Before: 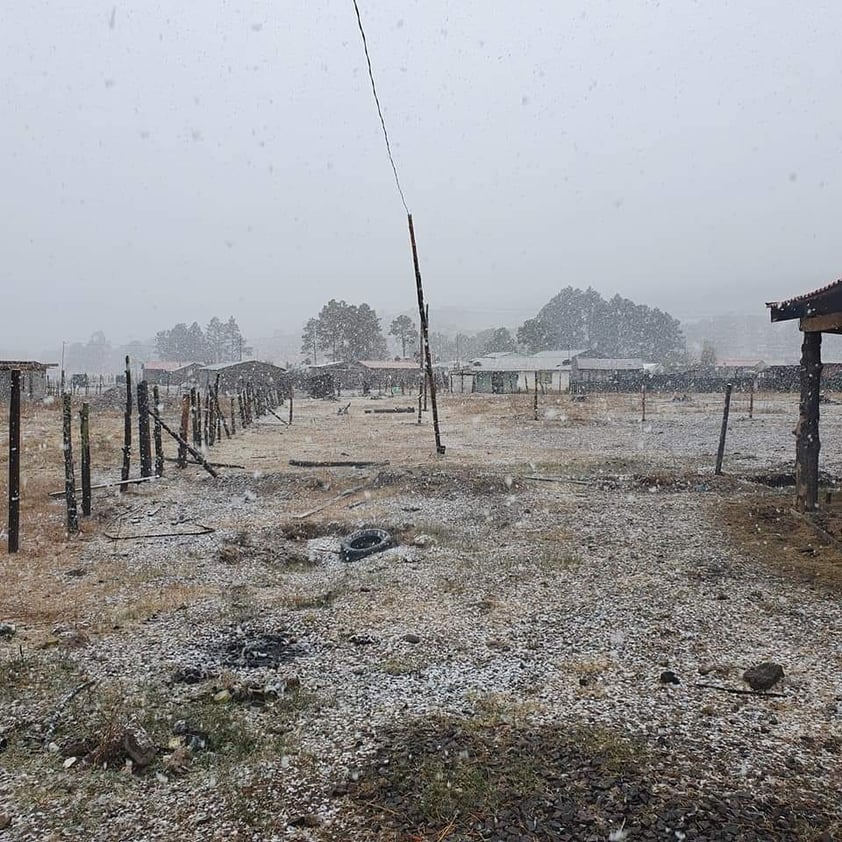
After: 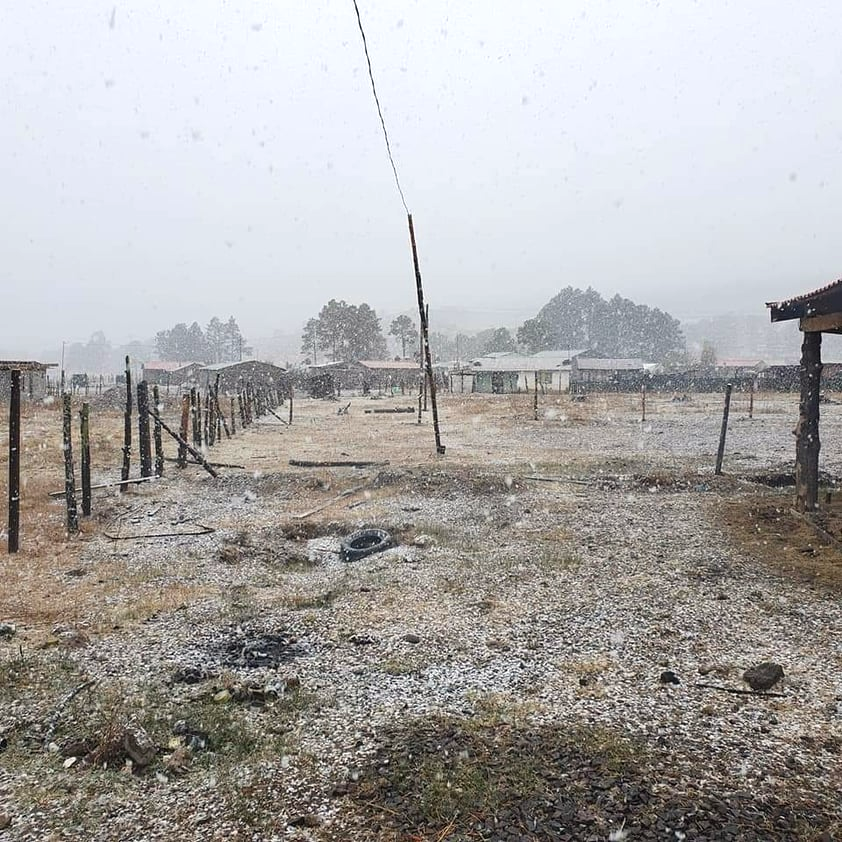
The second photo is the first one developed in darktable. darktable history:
exposure: exposure 0.375 EV, compensate highlight preservation false
color calibration: x 0.342, y 0.356, temperature 5122 K
